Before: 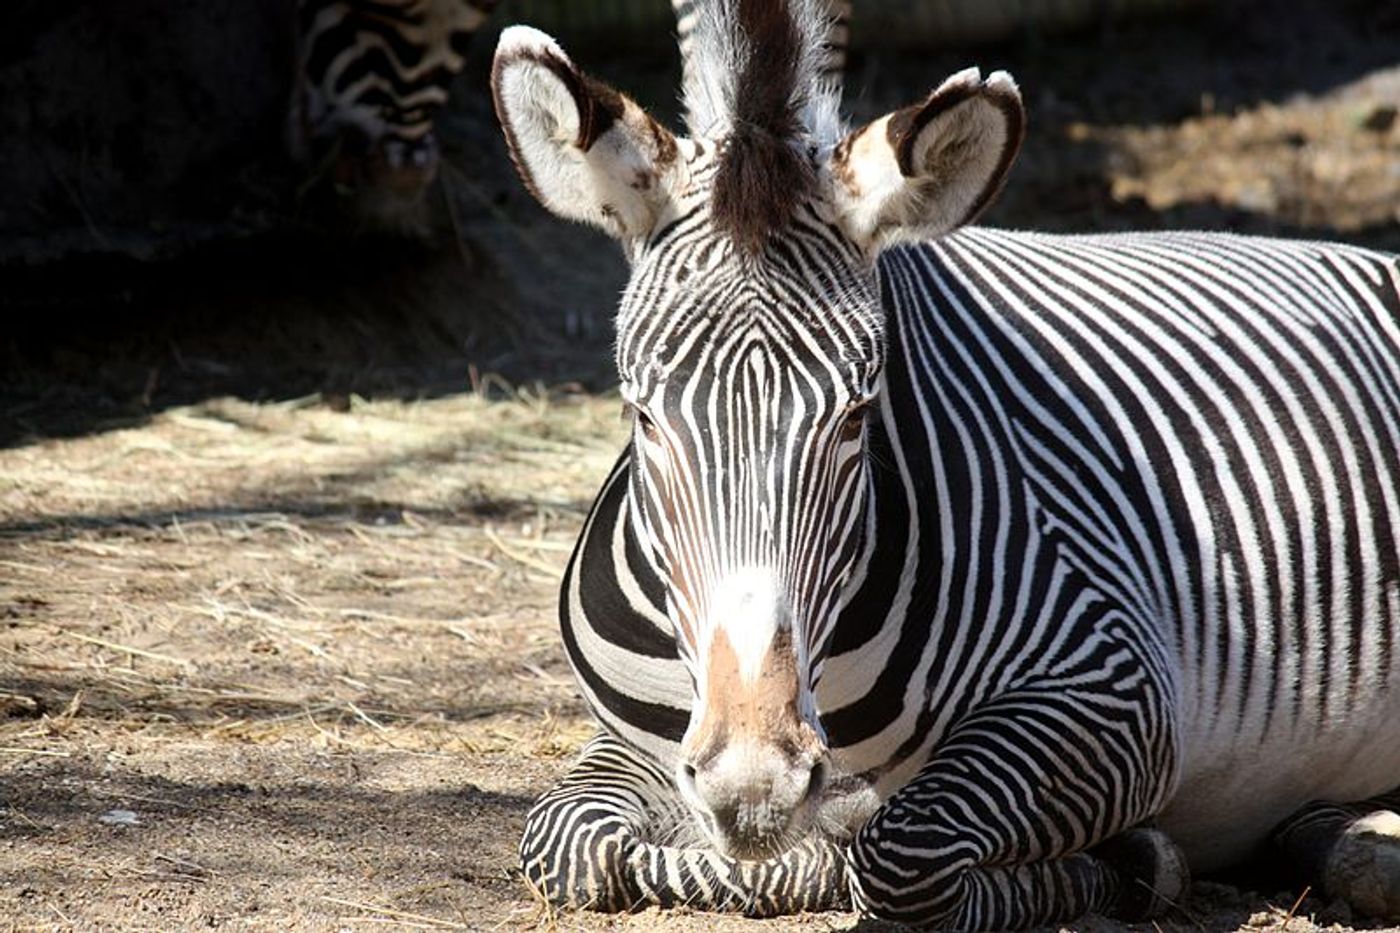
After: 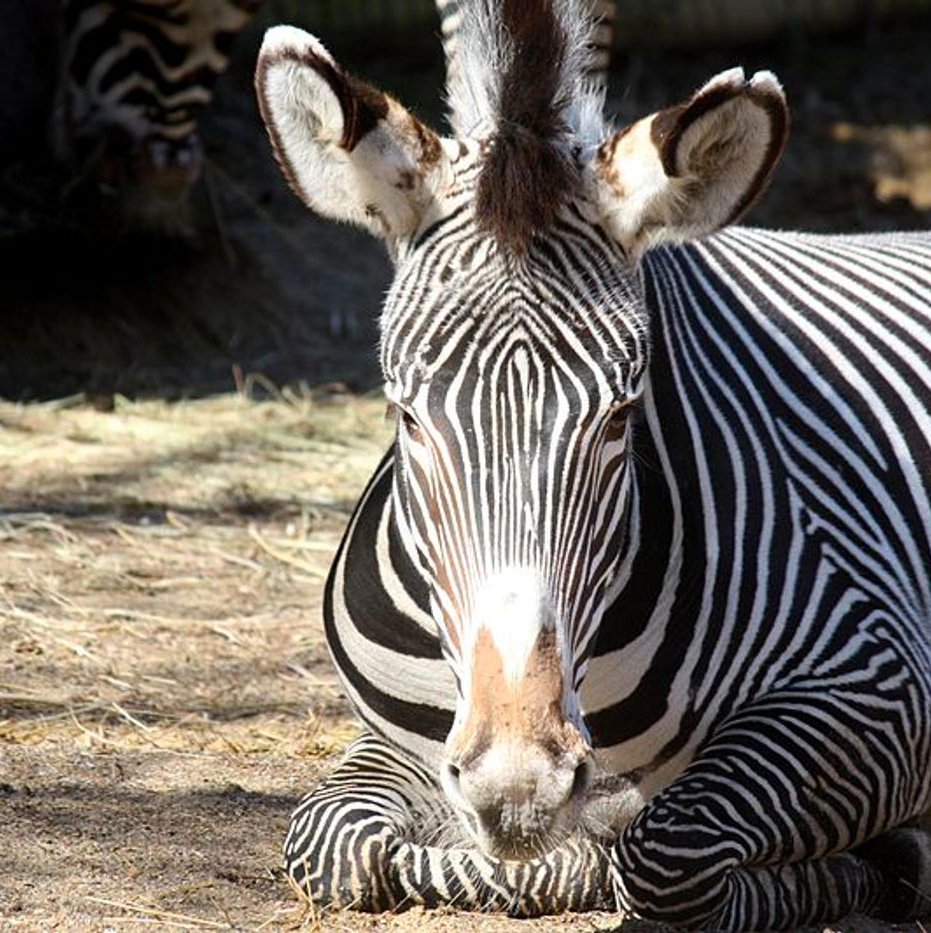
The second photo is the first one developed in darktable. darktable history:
color balance rgb: perceptual saturation grading › global saturation 10%, global vibrance 10%
crop: left 16.899%, right 16.556%
